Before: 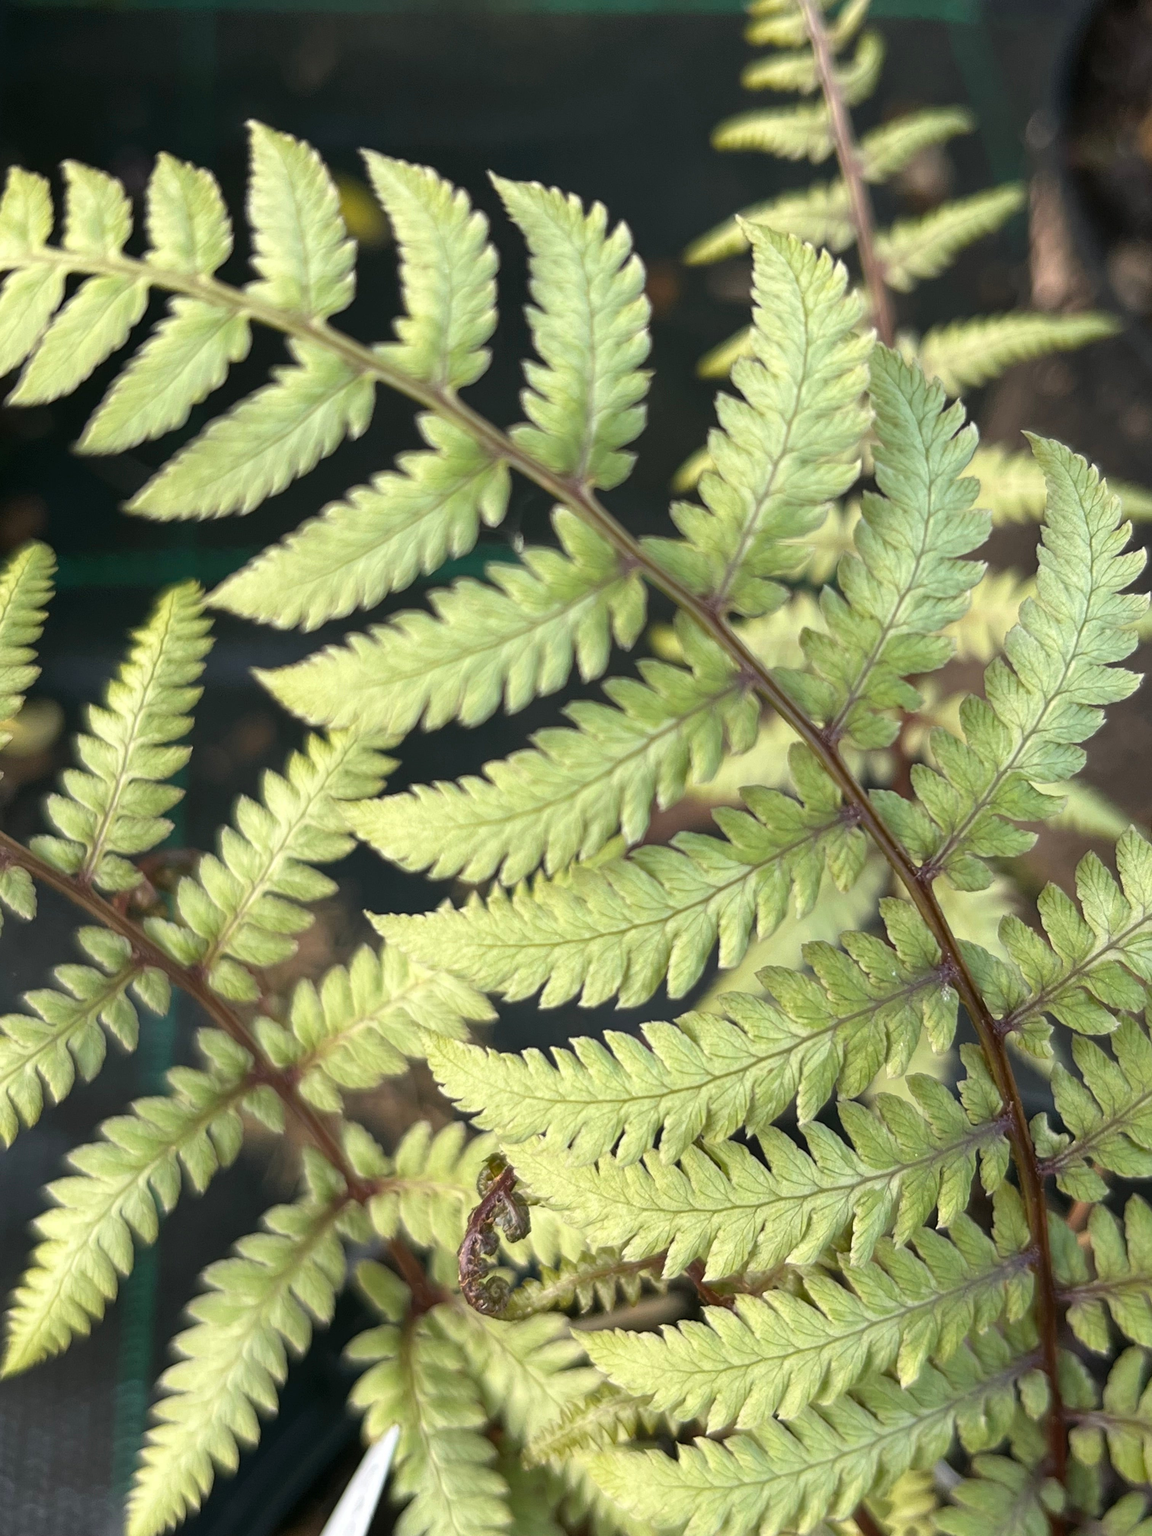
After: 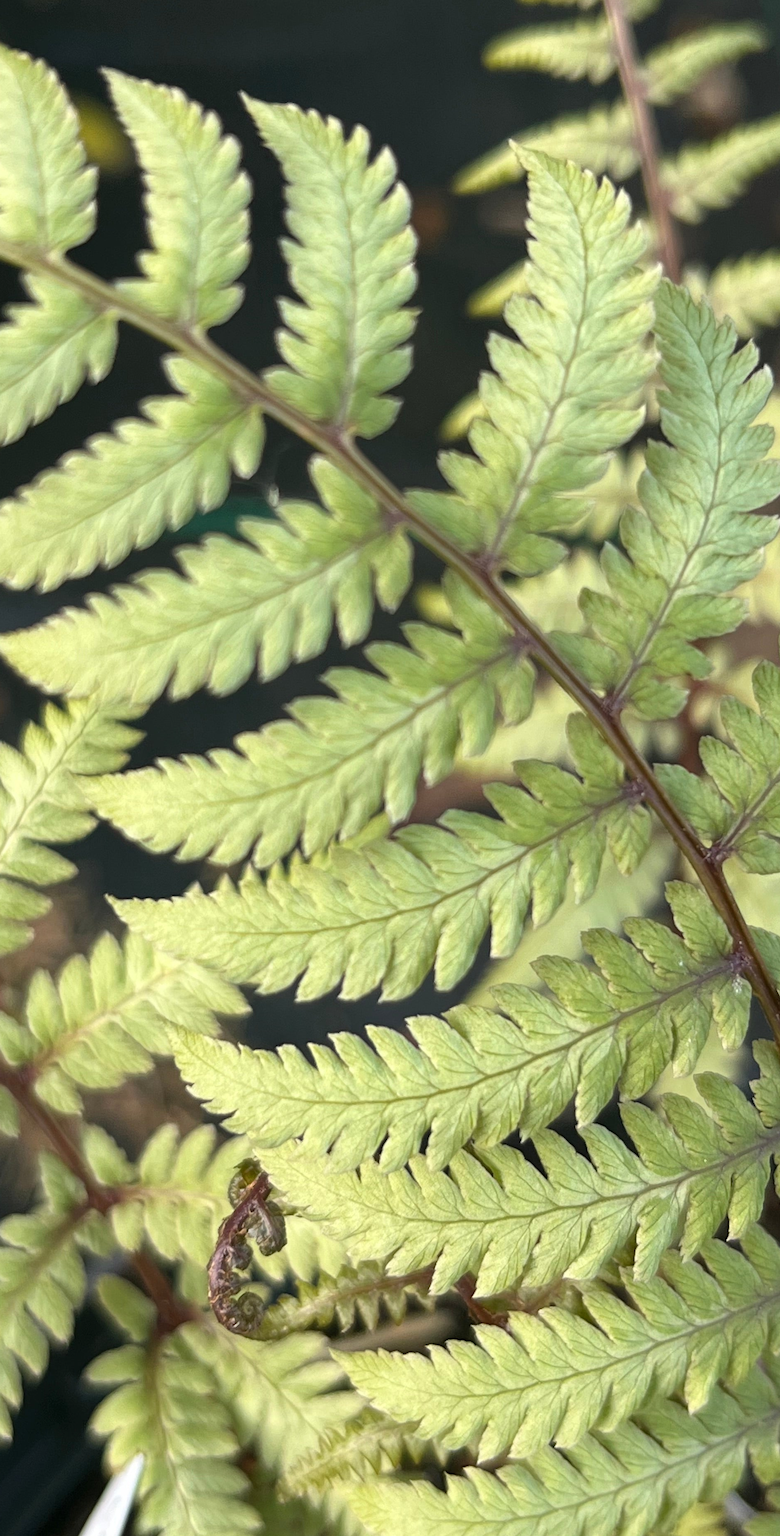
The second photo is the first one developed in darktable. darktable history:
crop and rotate: left 23.193%, top 5.641%, right 14.419%, bottom 2.258%
